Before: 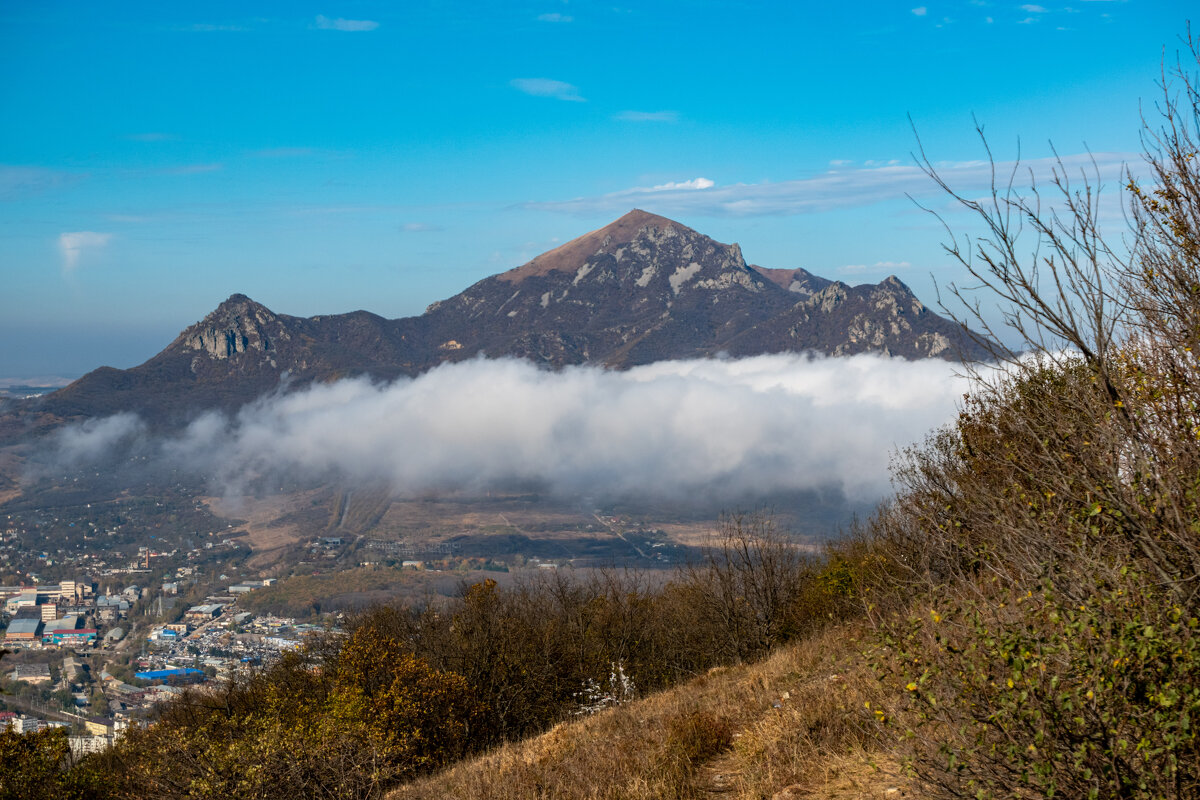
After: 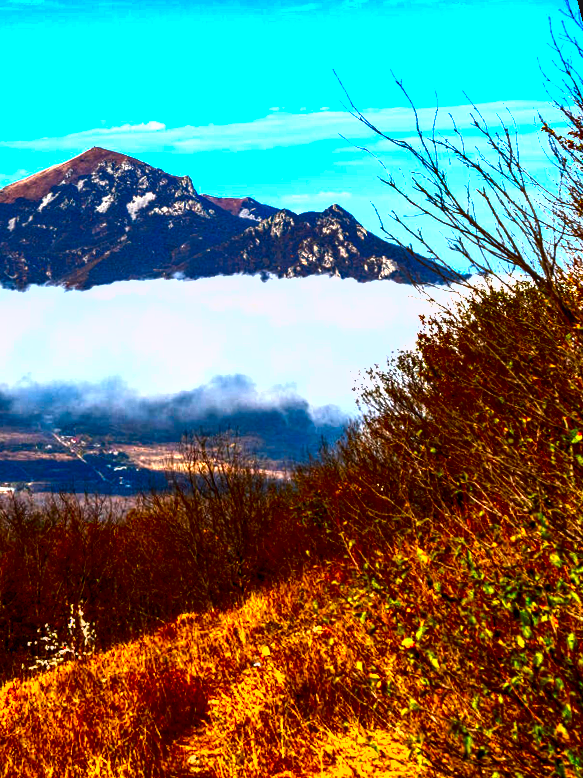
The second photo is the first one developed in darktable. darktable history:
rotate and perspective: rotation 0.72°, lens shift (vertical) -0.352, lens shift (horizontal) -0.051, crop left 0.152, crop right 0.859, crop top 0.019, crop bottom 0.964
exposure: exposure 2 EV, compensate highlight preservation false
shadows and highlights: low approximation 0.01, soften with gaussian
graduated density: rotation 5.63°, offset 76.9
local contrast: detail 130%
crop: left 41.402%
contrast brightness saturation: brightness -1, saturation 1
color balance: lift [1, 1, 0.999, 1.001], gamma [1, 1.003, 1.005, 0.995], gain [1, 0.992, 0.988, 1.012], contrast 5%, output saturation 110%
